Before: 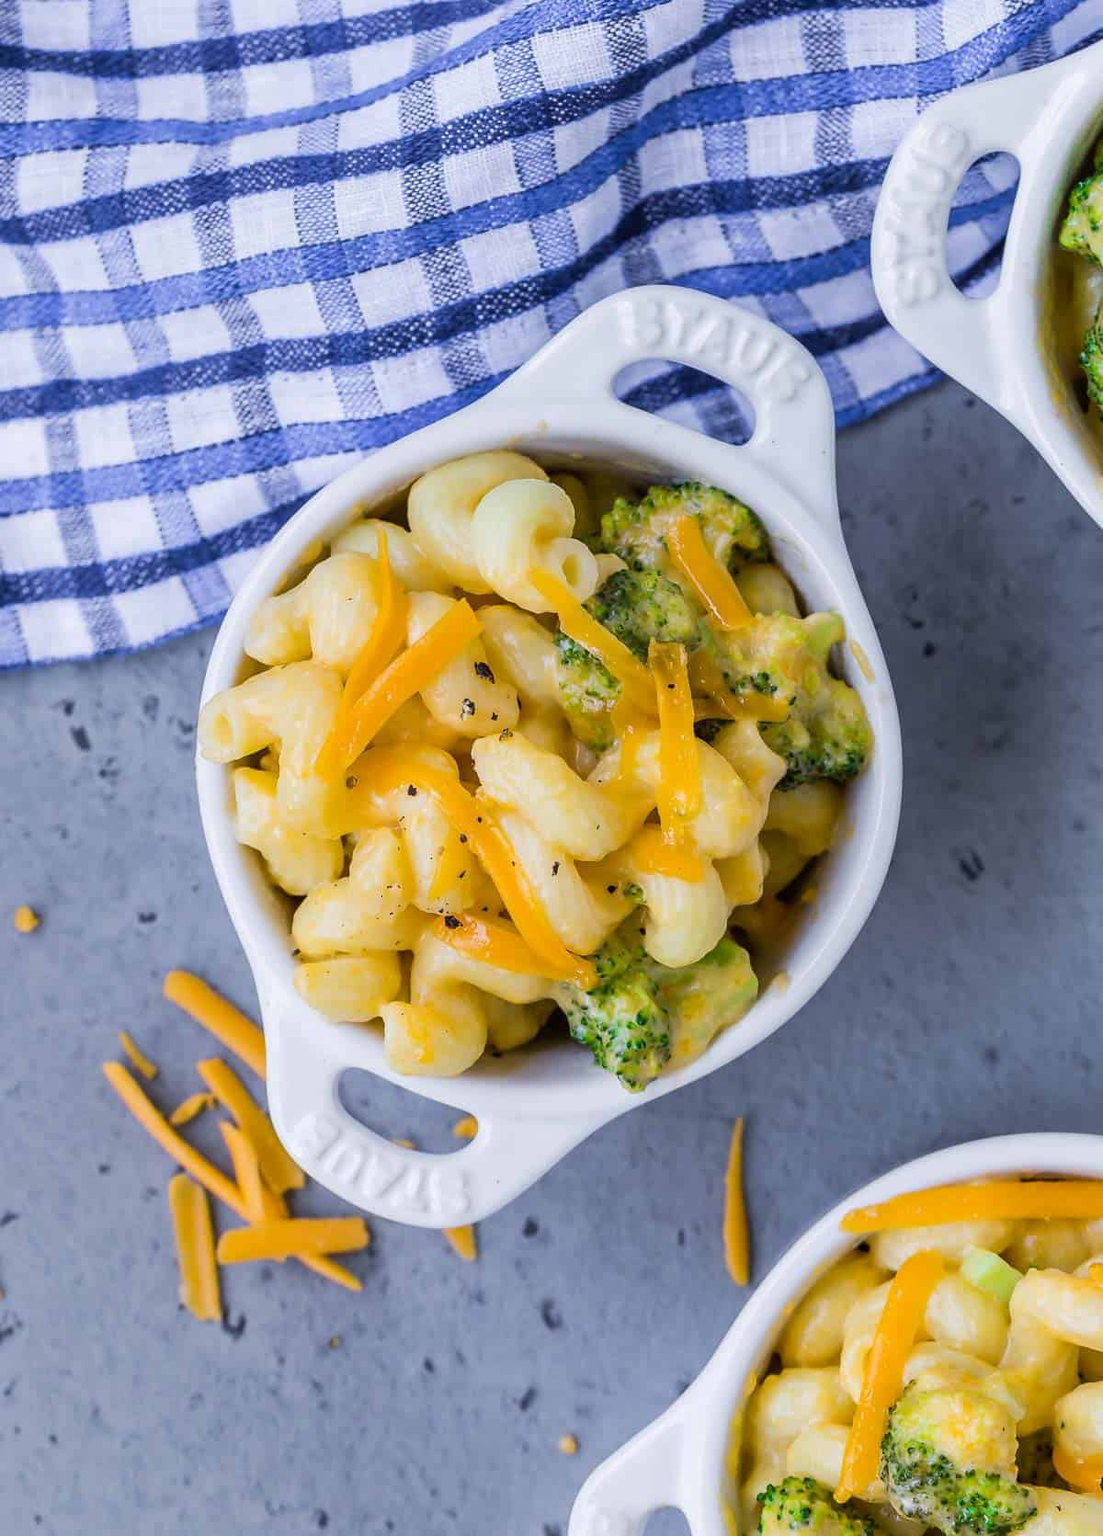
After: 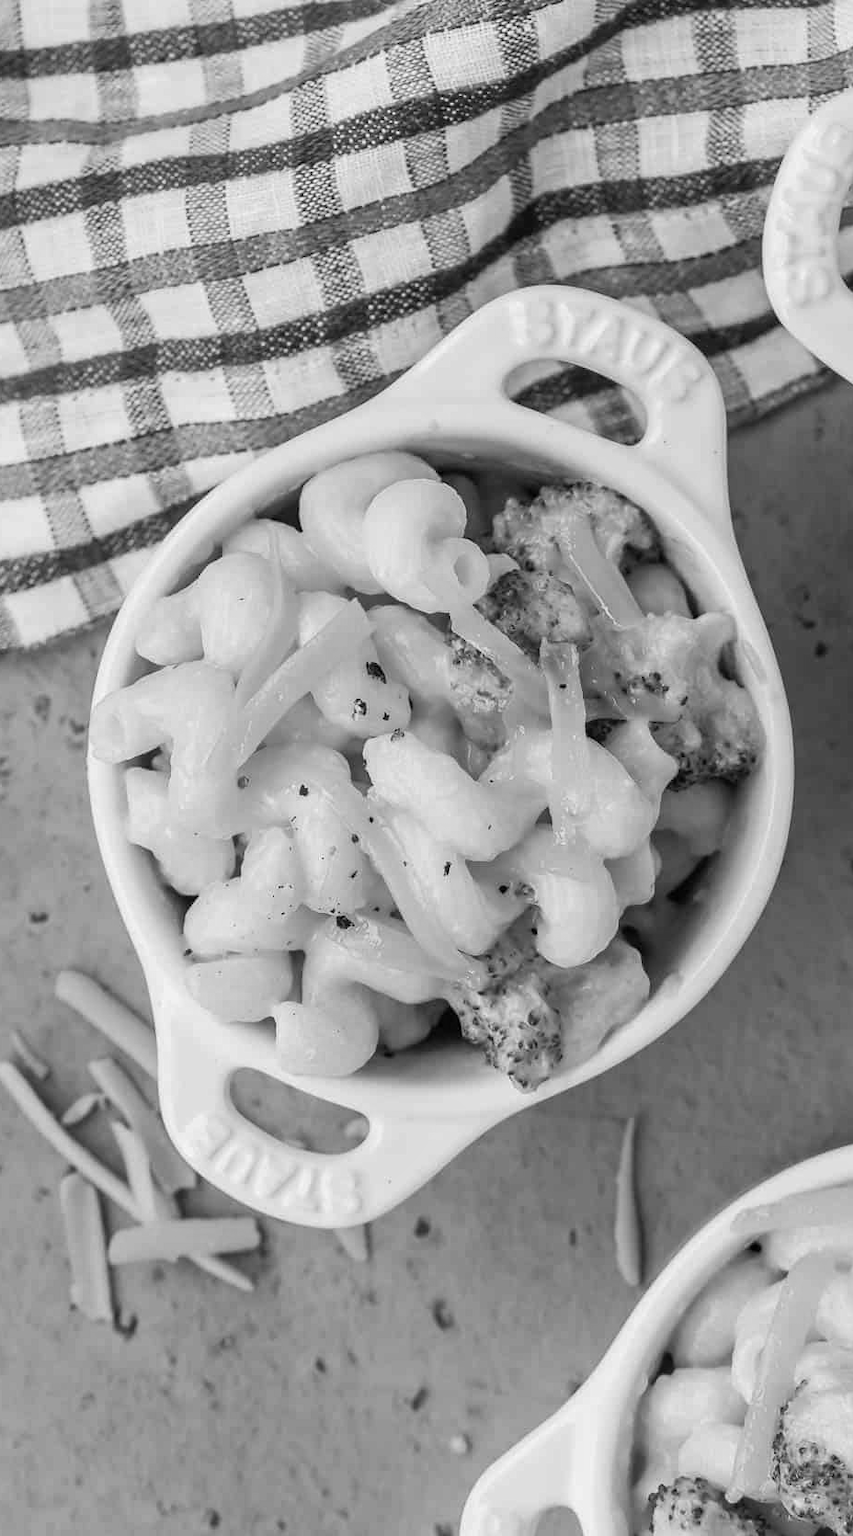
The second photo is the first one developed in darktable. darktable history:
crop: left 9.88%, right 12.664%
tone equalizer: on, module defaults
contrast brightness saturation: saturation -1
